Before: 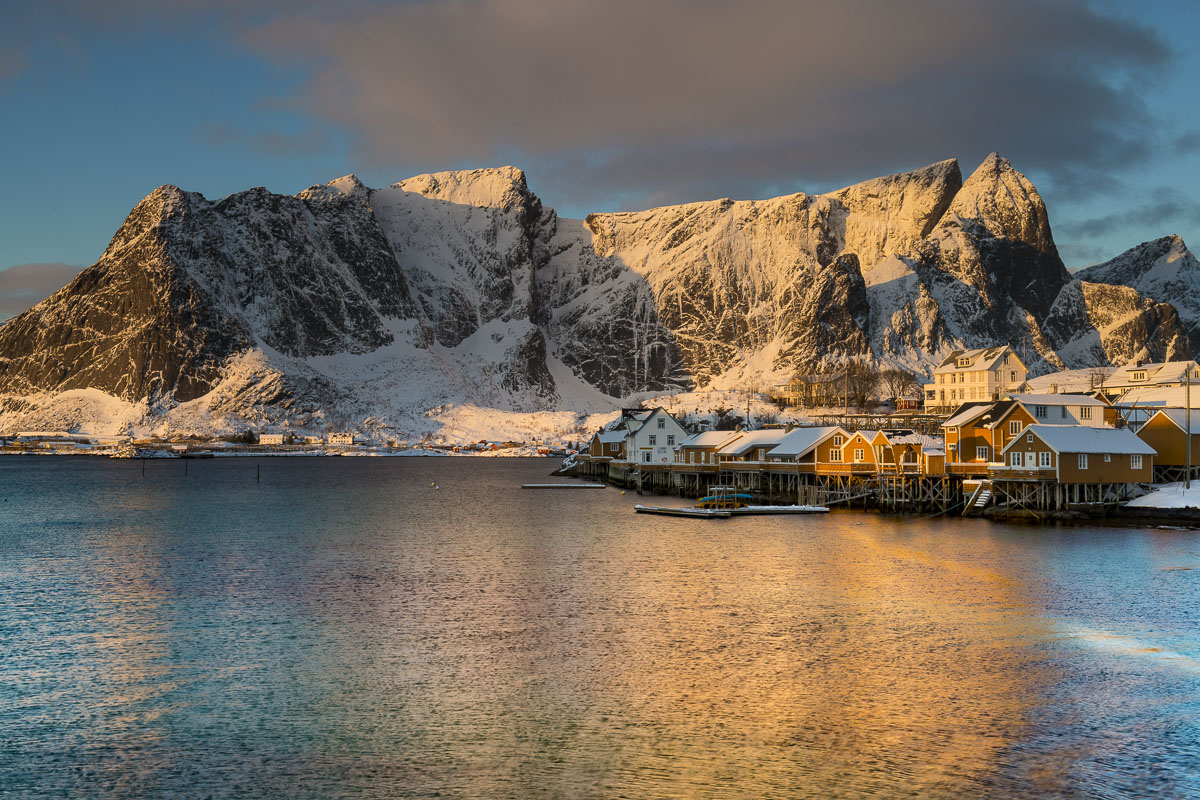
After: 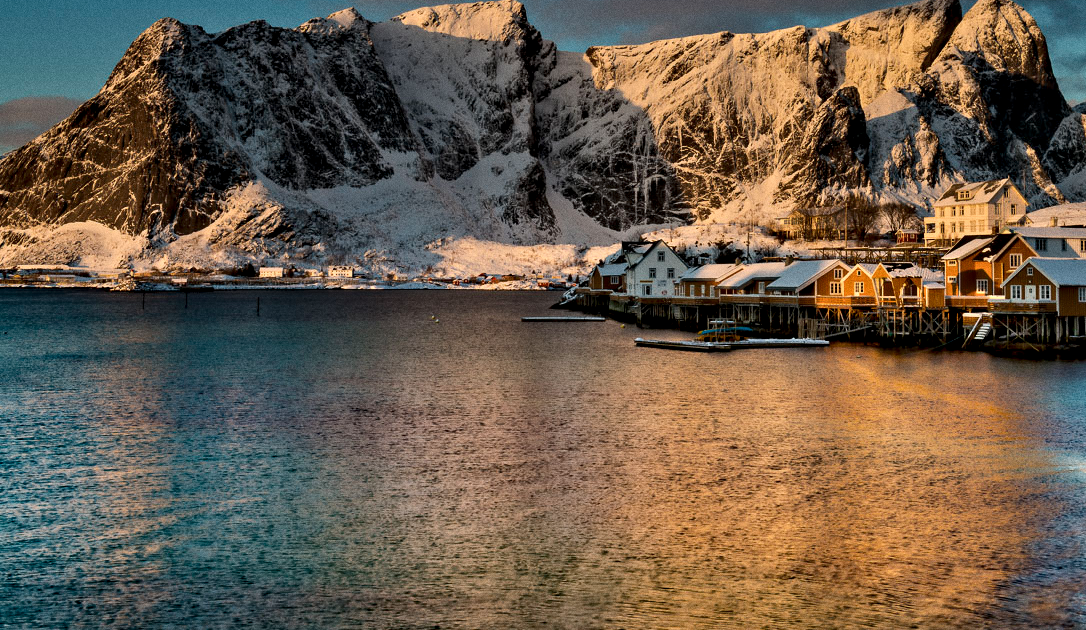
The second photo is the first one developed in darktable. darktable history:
grain: coarseness 0.47 ISO
crop: top 20.916%, right 9.437%, bottom 0.316%
exposure: exposure -0.492 EV, compensate highlight preservation false
contrast equalizer: y [[0.511, 0.558, 0.631, 0.632, 0.559, 0.512], [0.5 ×6], [0.507, 0.559, 0.627, 0.644, 0.647, 0.647], [0 ×6], [0 ×6]]
